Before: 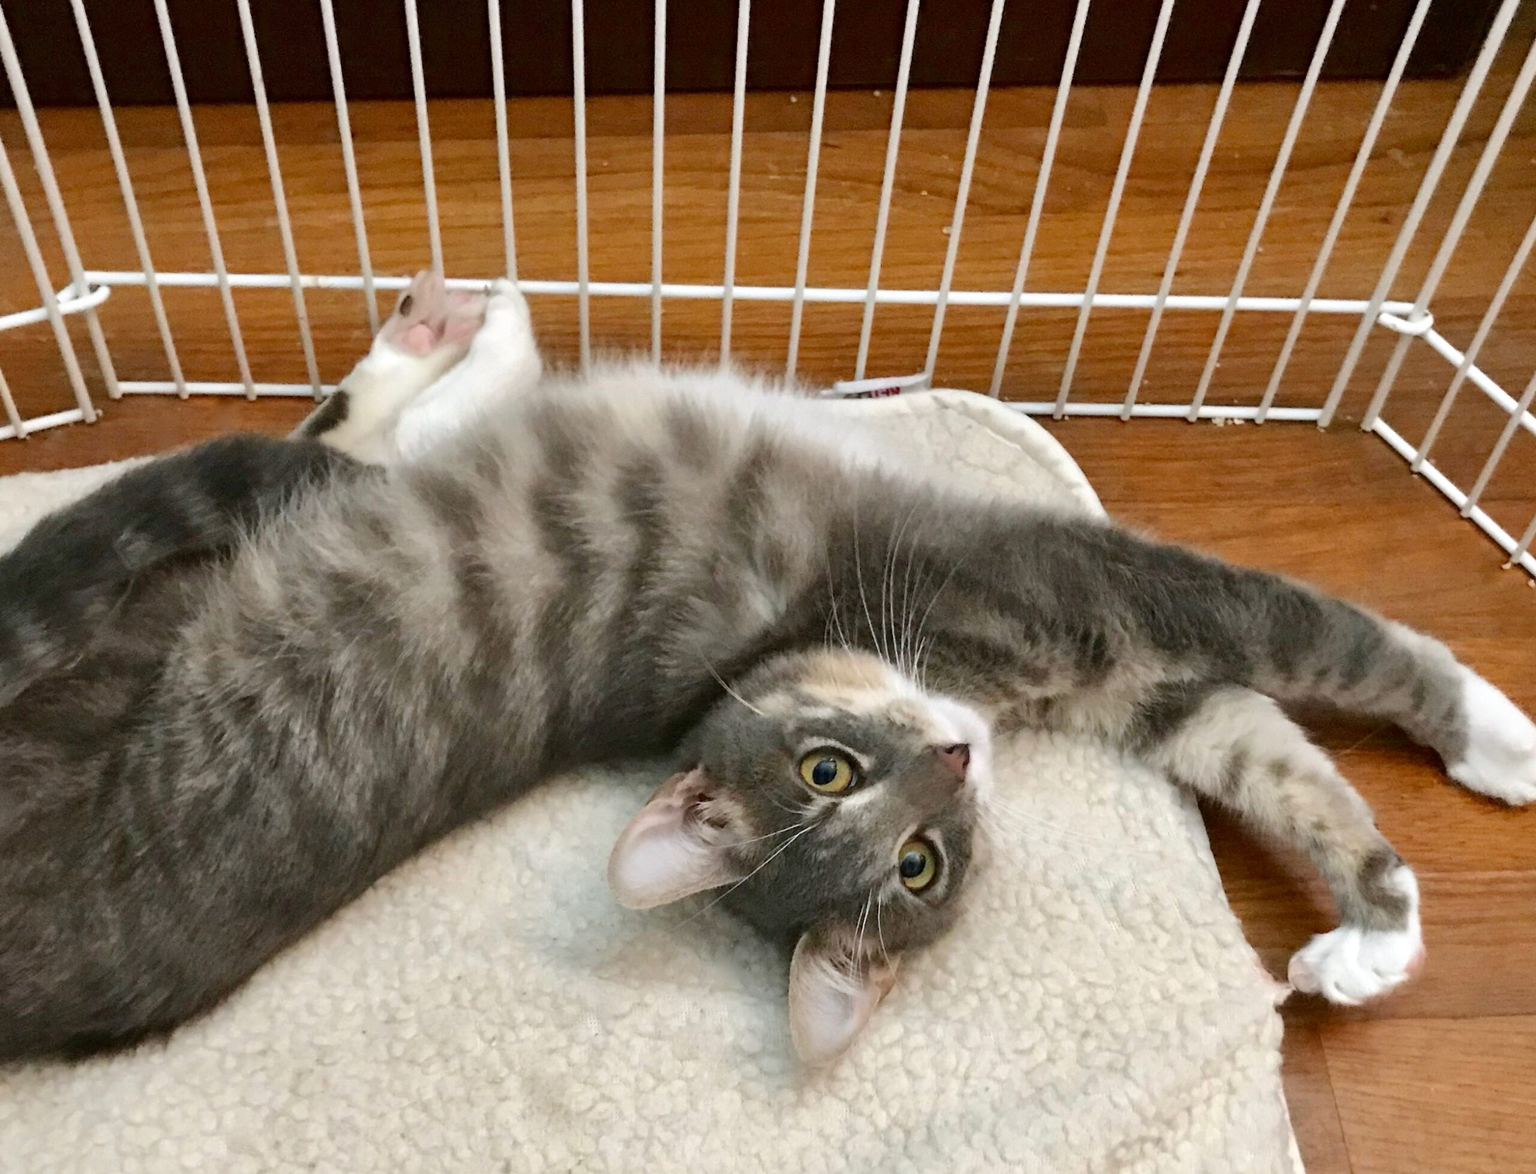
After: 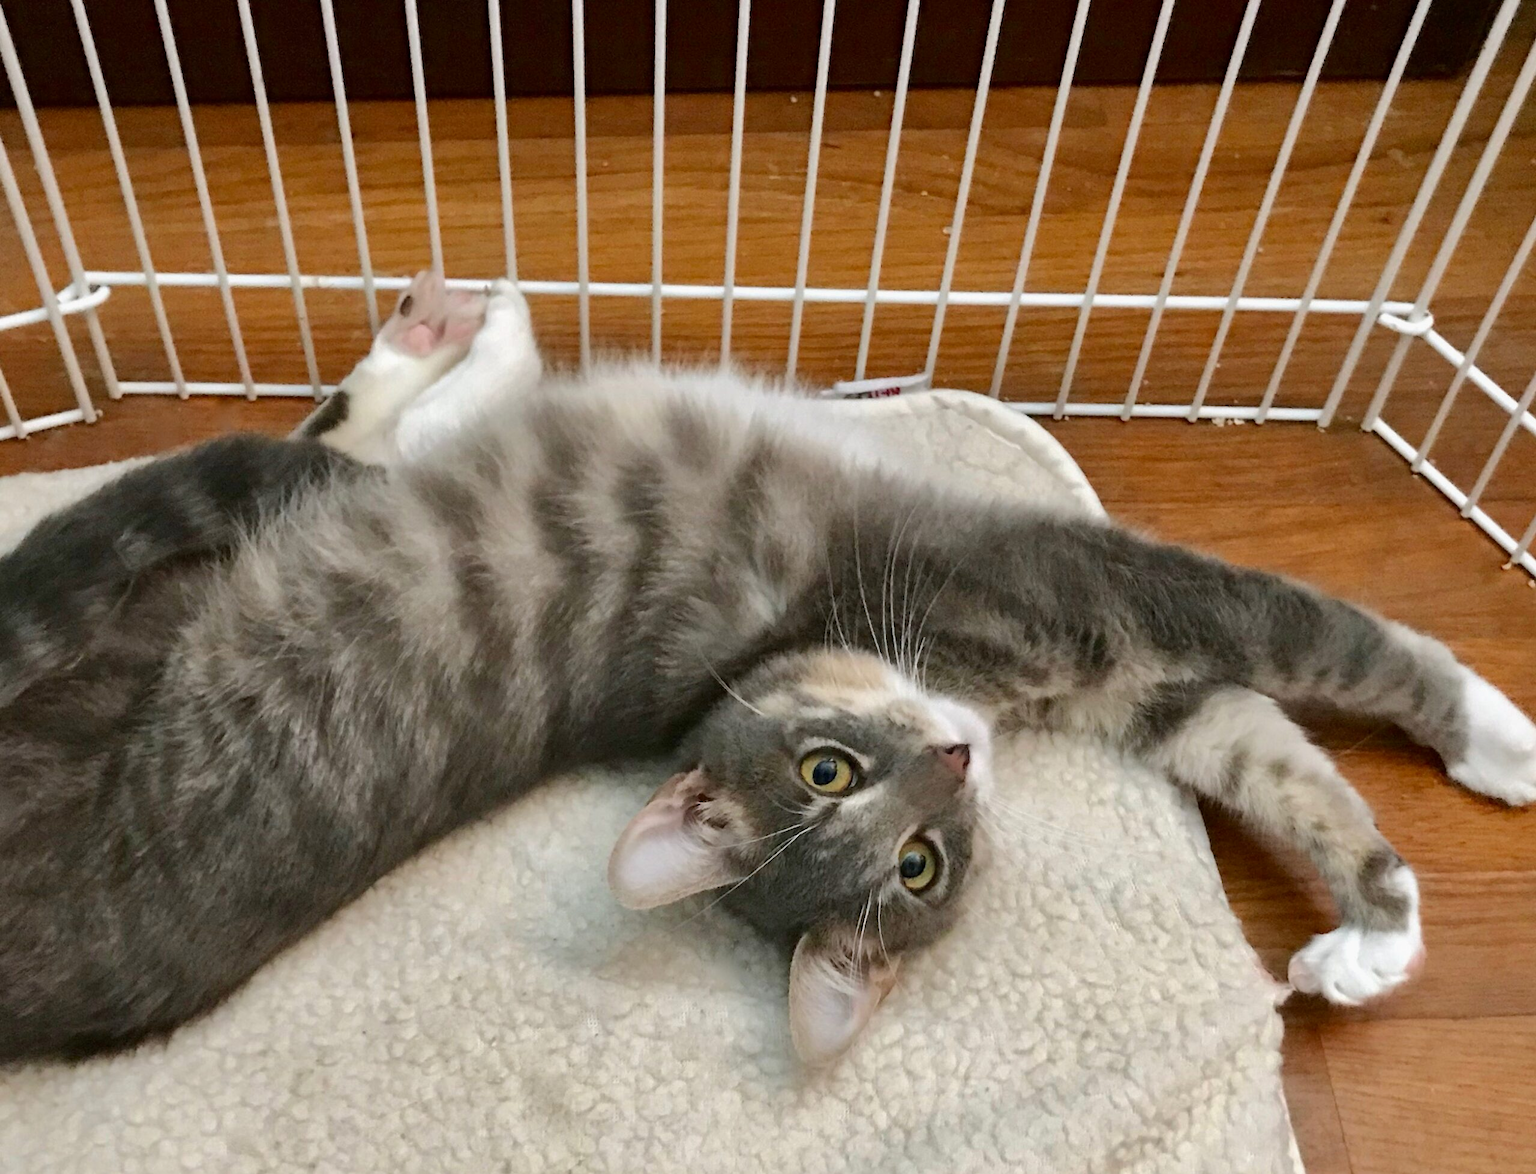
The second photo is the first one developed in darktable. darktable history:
tone equalizer: edges refinement/feathering 500, mask exposure compensation -1.57 EV, preserve details no
shadows and highlights: shadows -20.2, white point adjustment -1.93, highlights -35.01
